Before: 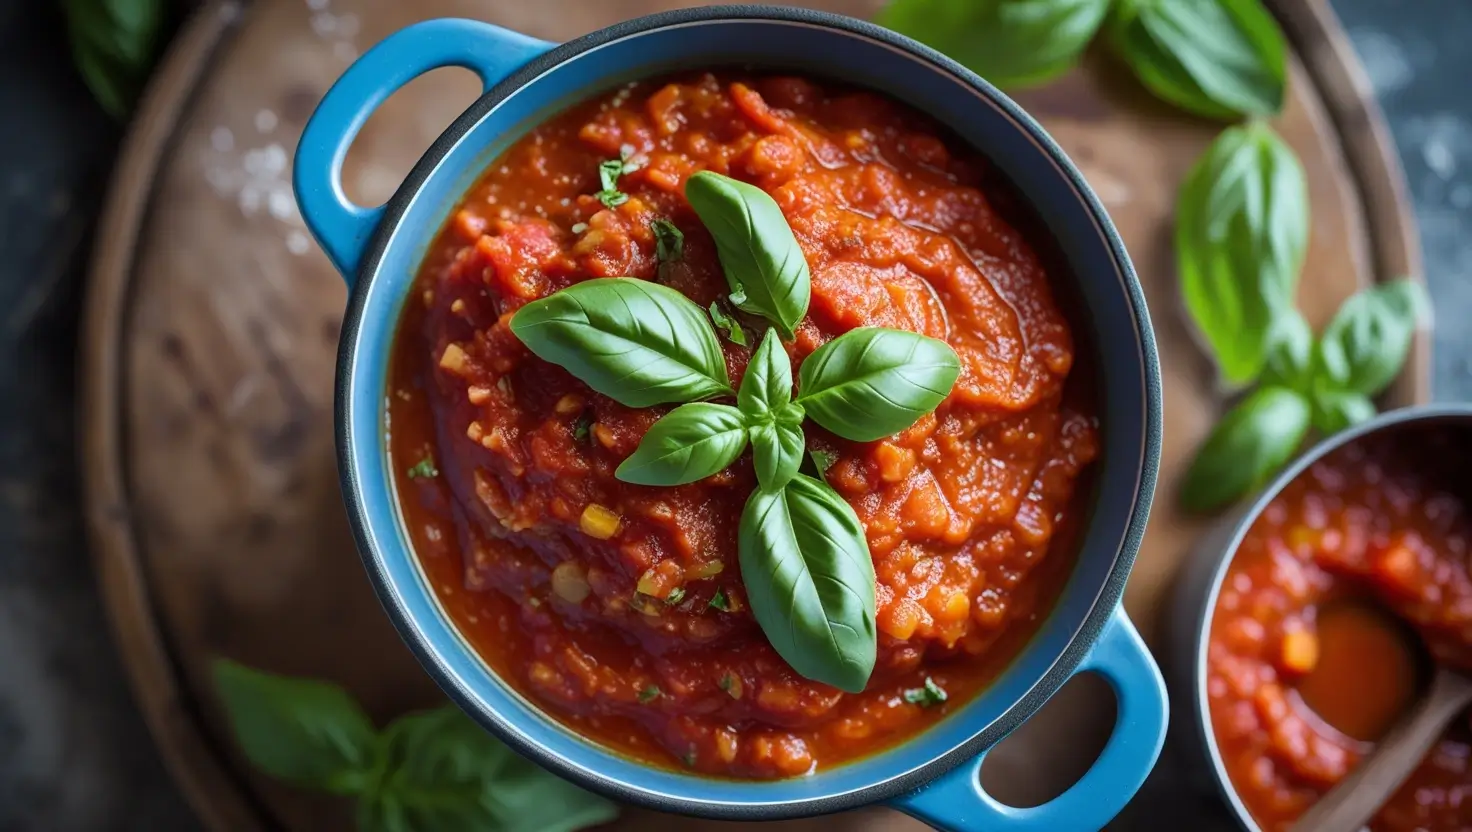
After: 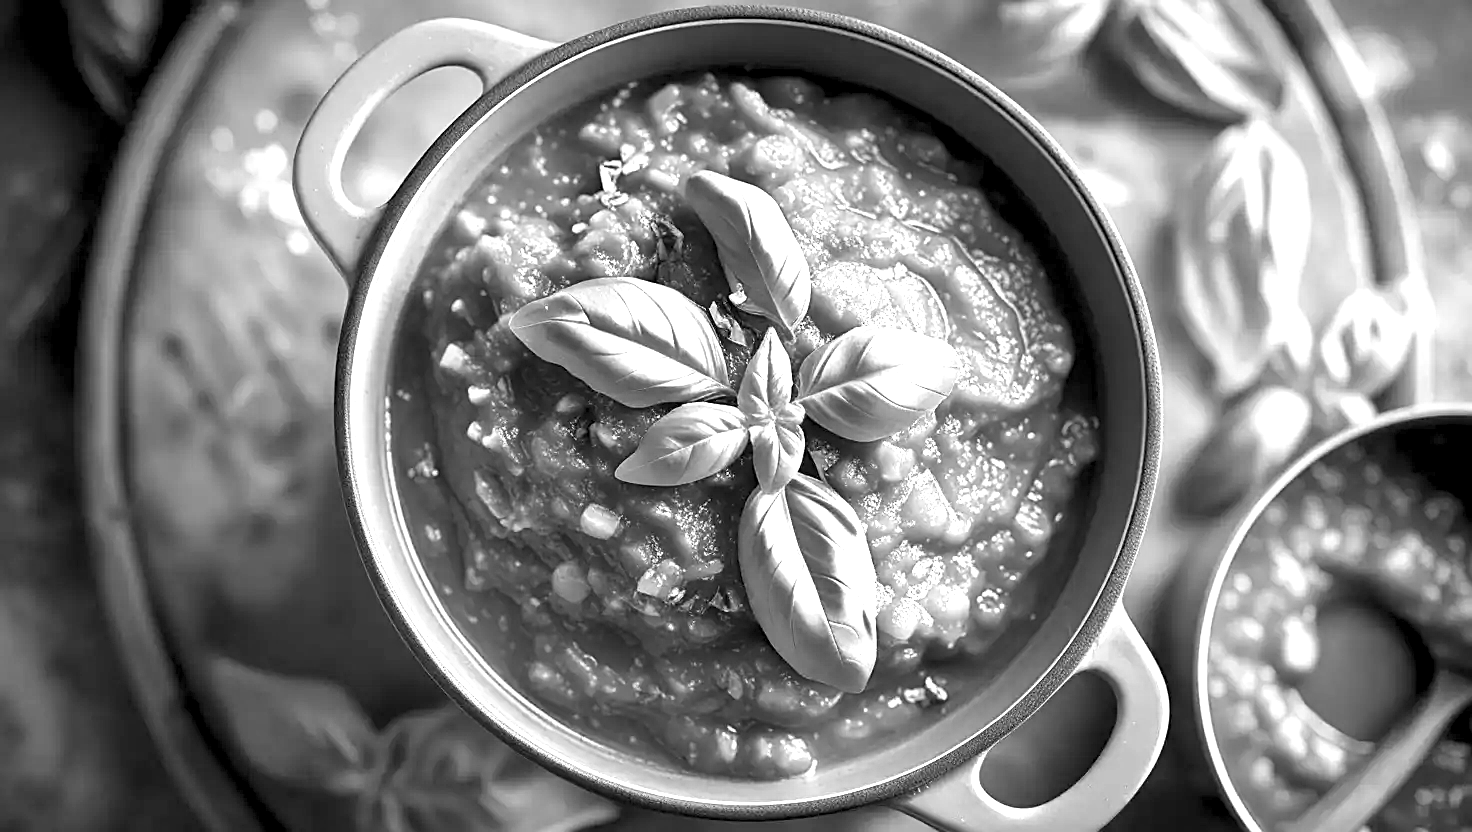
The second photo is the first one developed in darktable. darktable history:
exposure: black level correction 0, exposure 1.379 EV, compensate exposure bias true, compensate highlight preservation false
sharpen: on, module defaults
monochrome: on, module defaults
levels: levels [0.073, 0.497, 0.972]
